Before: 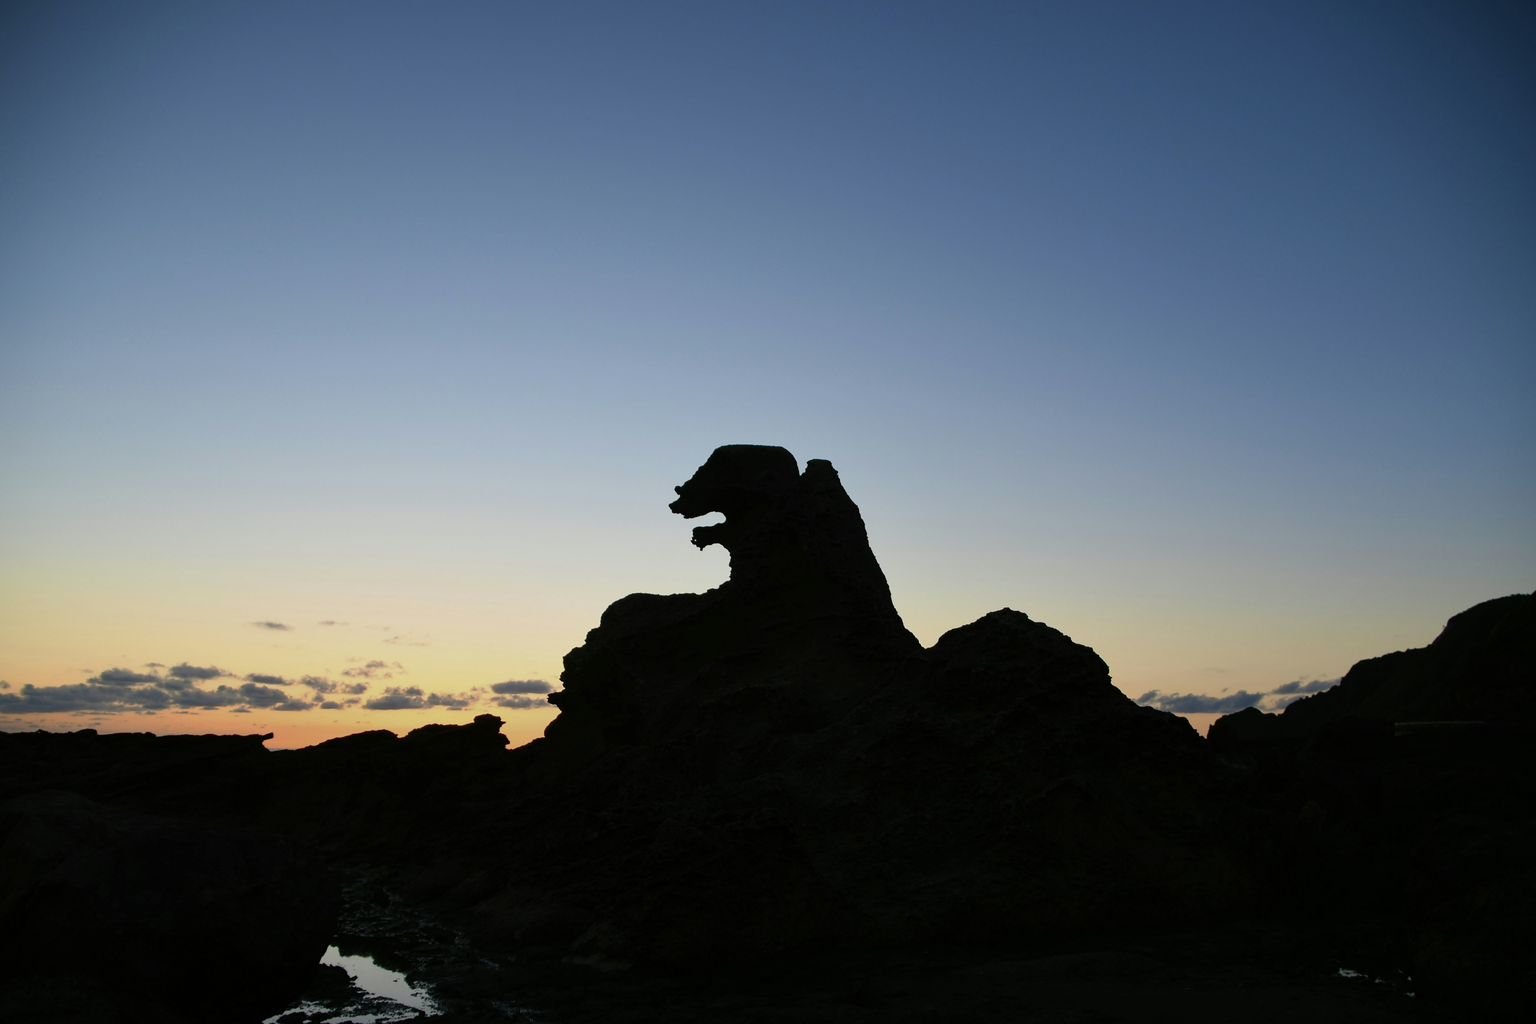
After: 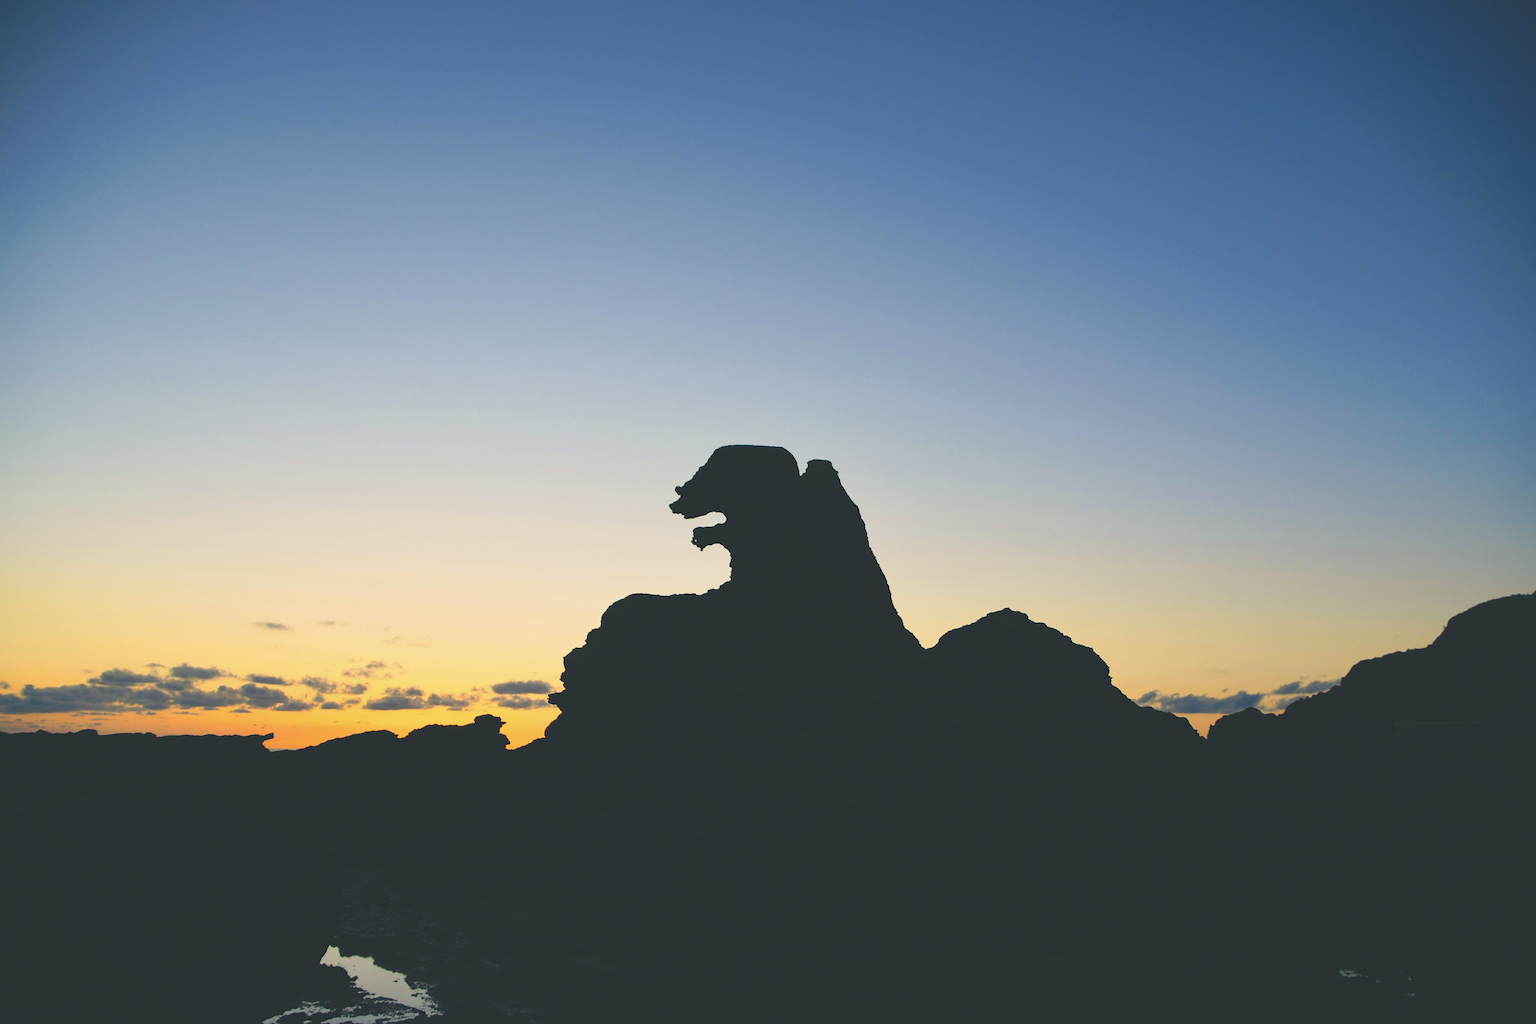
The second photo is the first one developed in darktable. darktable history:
tone curve: curves: ch0 [(0, 0) (0.003, 0.011) (0.011, 0.02) (0.025, 0.032) (0.044, 0.046) (0.069, 0.071) (0.1, 0.107) (0.136, 0.144) (0.177, 0.189) (0.224, 0.244) (0.277, 0.309) (0.335, 0.398) (0.399, 0.477) (0.468, 0.583) (0.543, 0.675) (0.623, 0.772) (0.709, 0.855) (0.801, 0.926) (0.898, 0.979) (1, 1)], preserve colors none
exposure: black level correction -0.037, exposure -0.496 EV, compensate highlight preservation false
color correction: highlights a* 5.47, highlights b* 5.27, shadows a* -4.62, shadows b* -5.16
color balance rgb: highlights gain › luminance 6.262%, highlights gain › chroma 2.624%, highlights gain › hue 89.57°, perceptual saturation grading › global saturation 25.025%, global vibrance 9.503%
